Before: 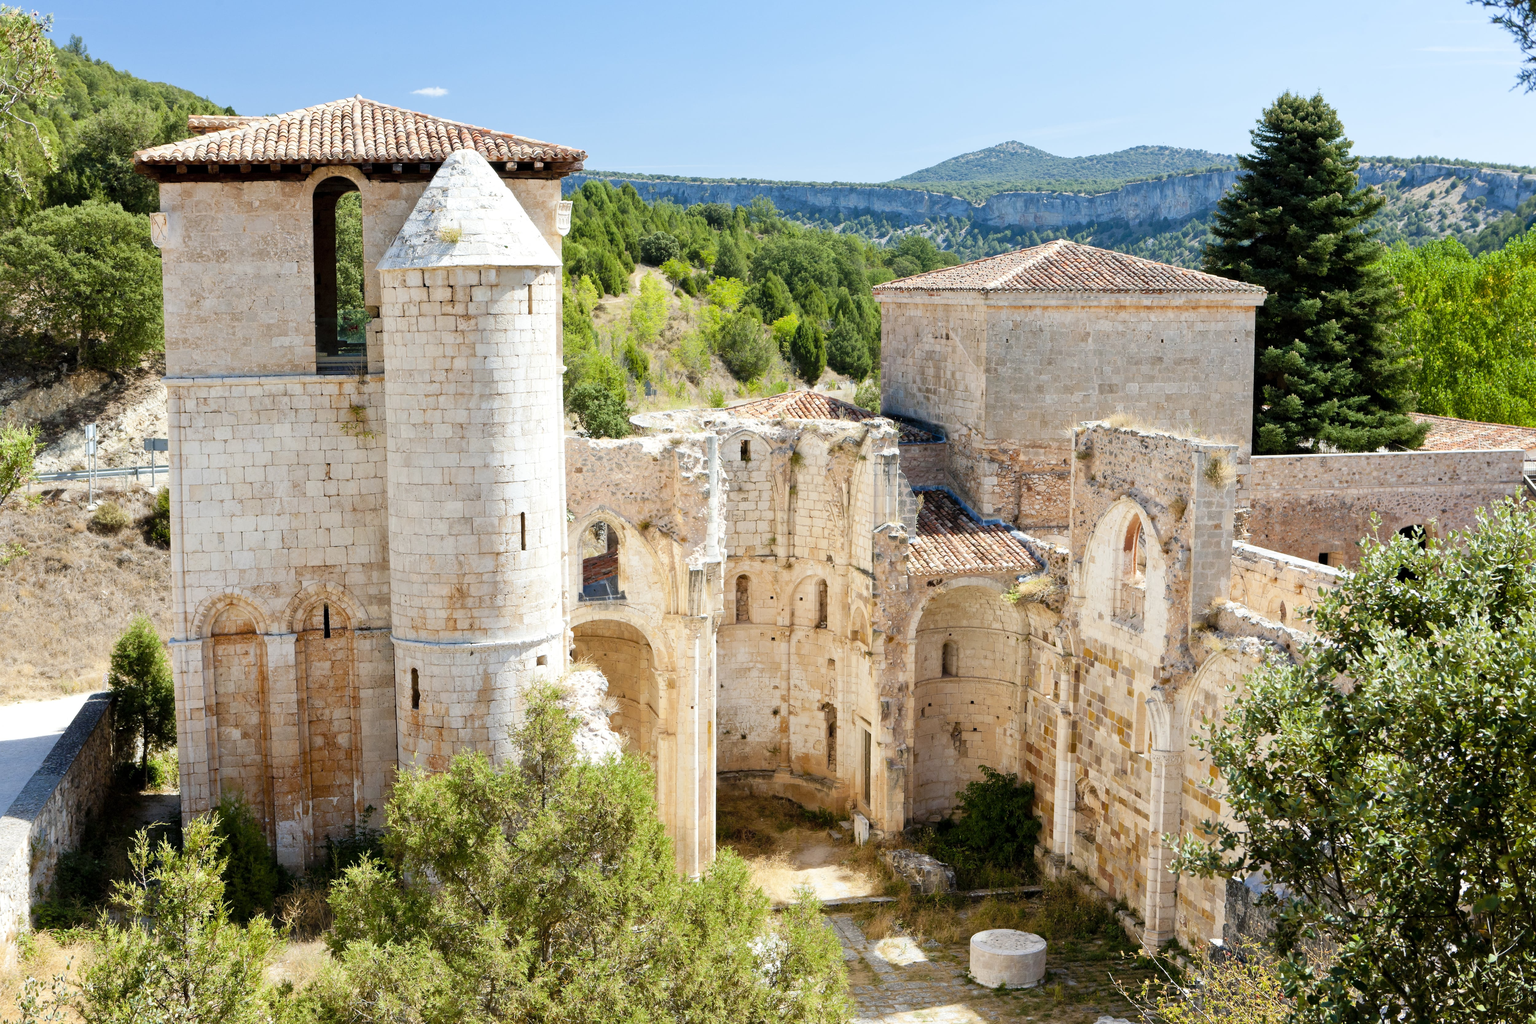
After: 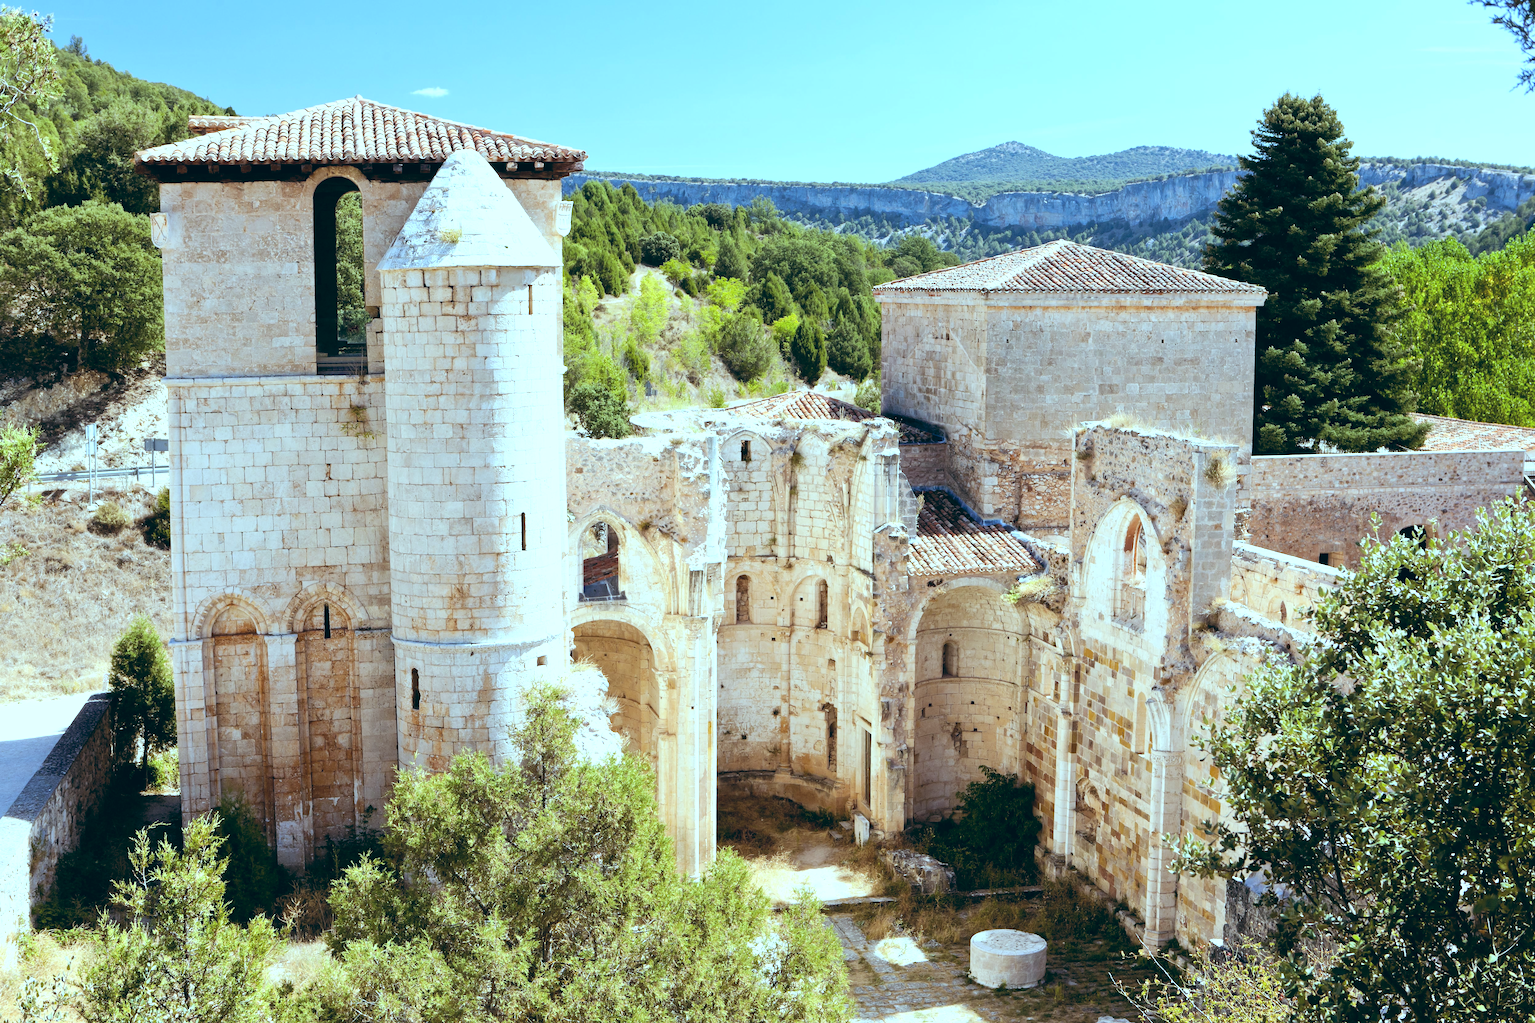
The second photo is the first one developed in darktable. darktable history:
tone equalizer: -8 EV -0.417 EV, -7 EV -0.389 EV, -6 EV -0.333 EV, -5 EV -0.222 EV, -3 EV 0.222 EV, -2 EV 0.333 EV, -1 EV 0.389 EV, +0 EV 0.417 EV, edges refinement/feathering 500, mask exposure compensation -1.57 EV, preserve details no
white balance: red 0.974, blue 1.044
color balance: lift [1.003, 0.993, 1.001, 1.007], gamma [1.018, 1.072, 0.959, 0.928], gain [0.974, 0.873, 1.031, 1.127]
